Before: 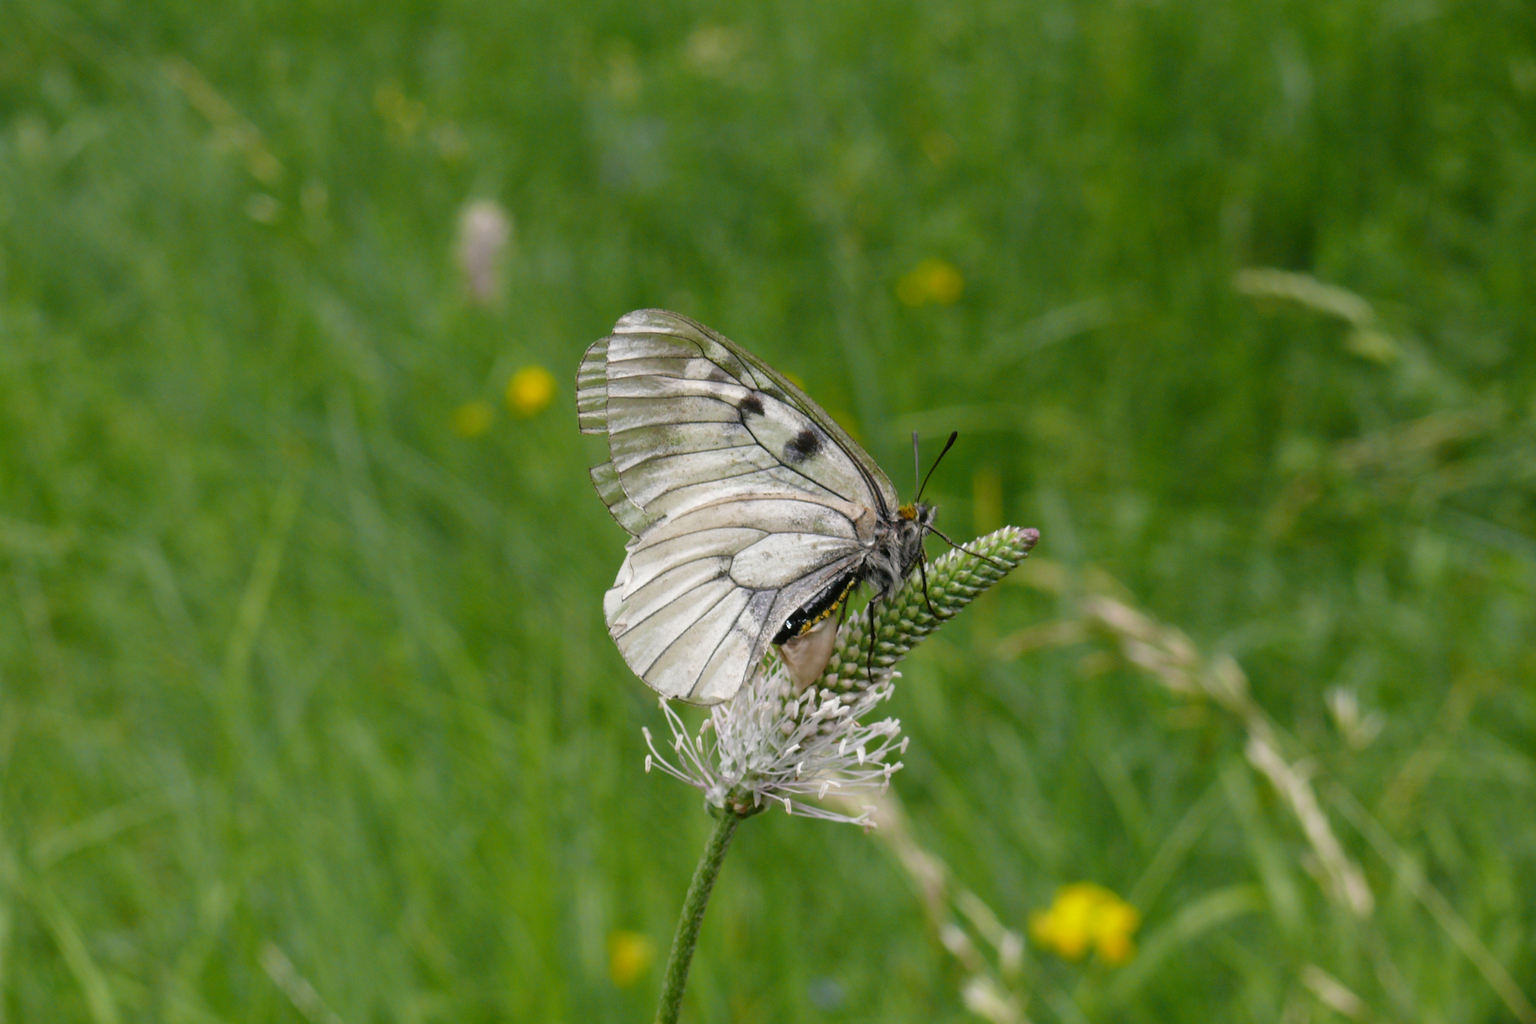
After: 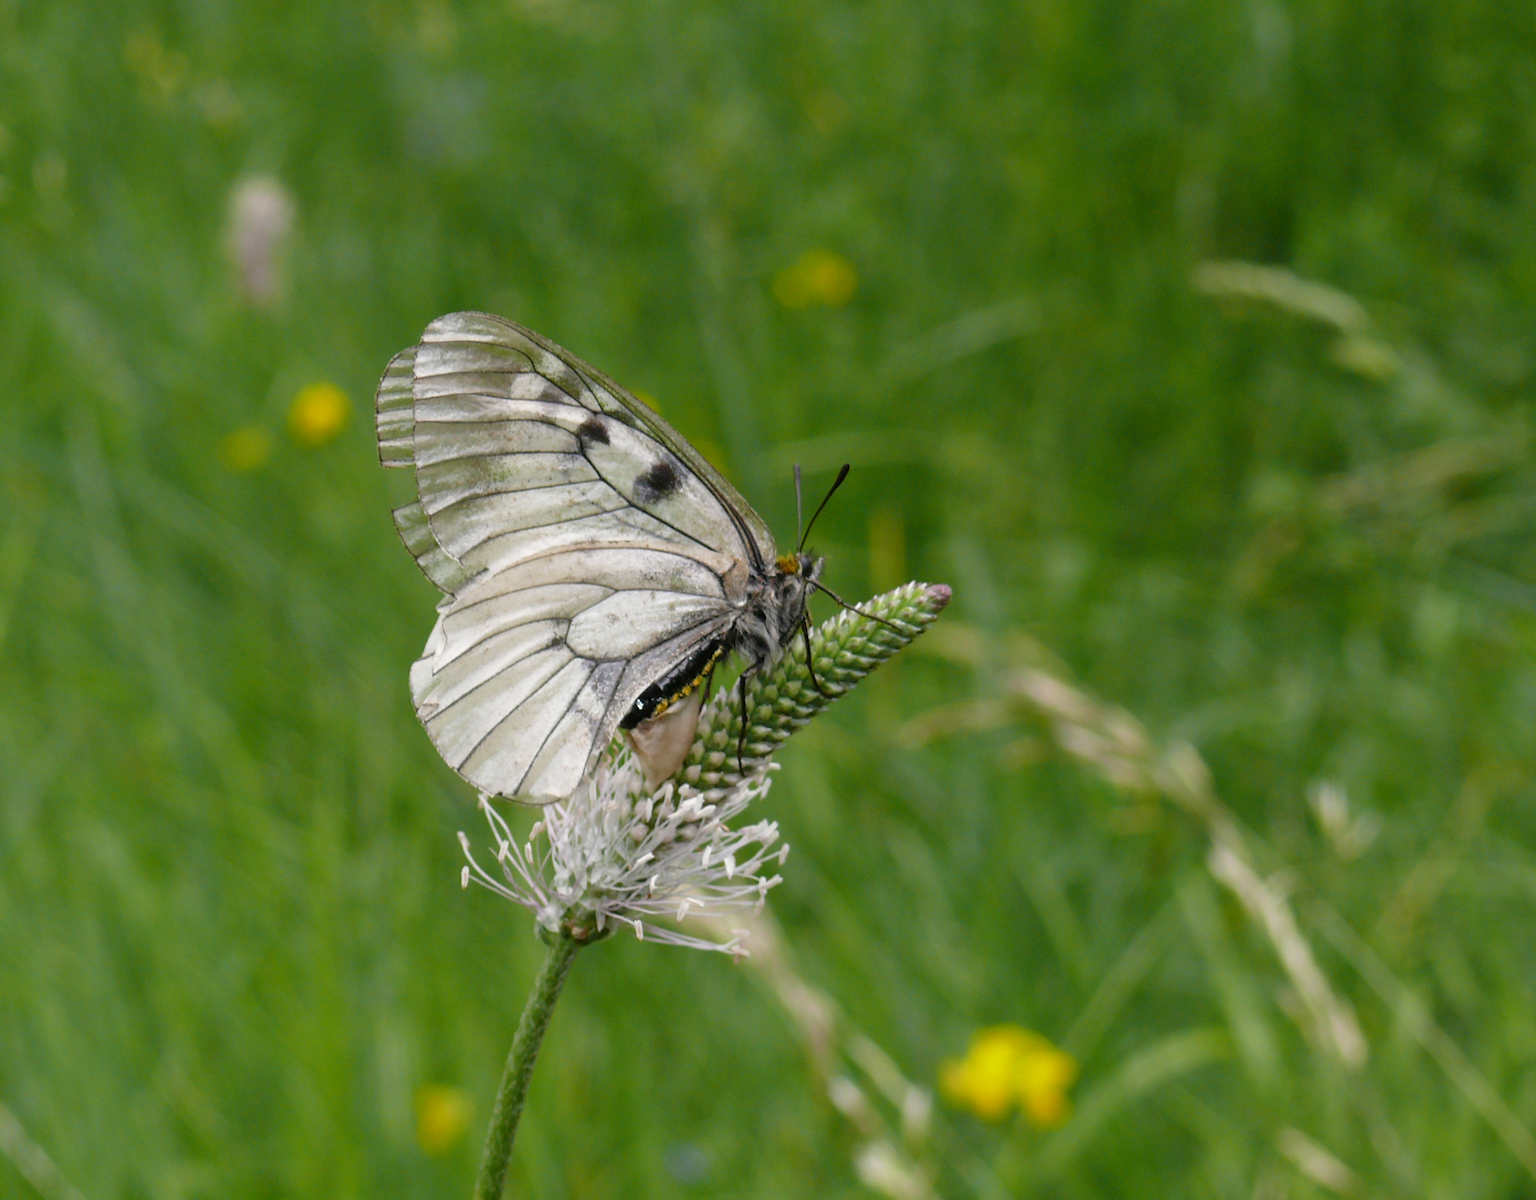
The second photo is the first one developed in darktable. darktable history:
crop and rotate: left 17.865%, top 5.732%, right 1.694%
